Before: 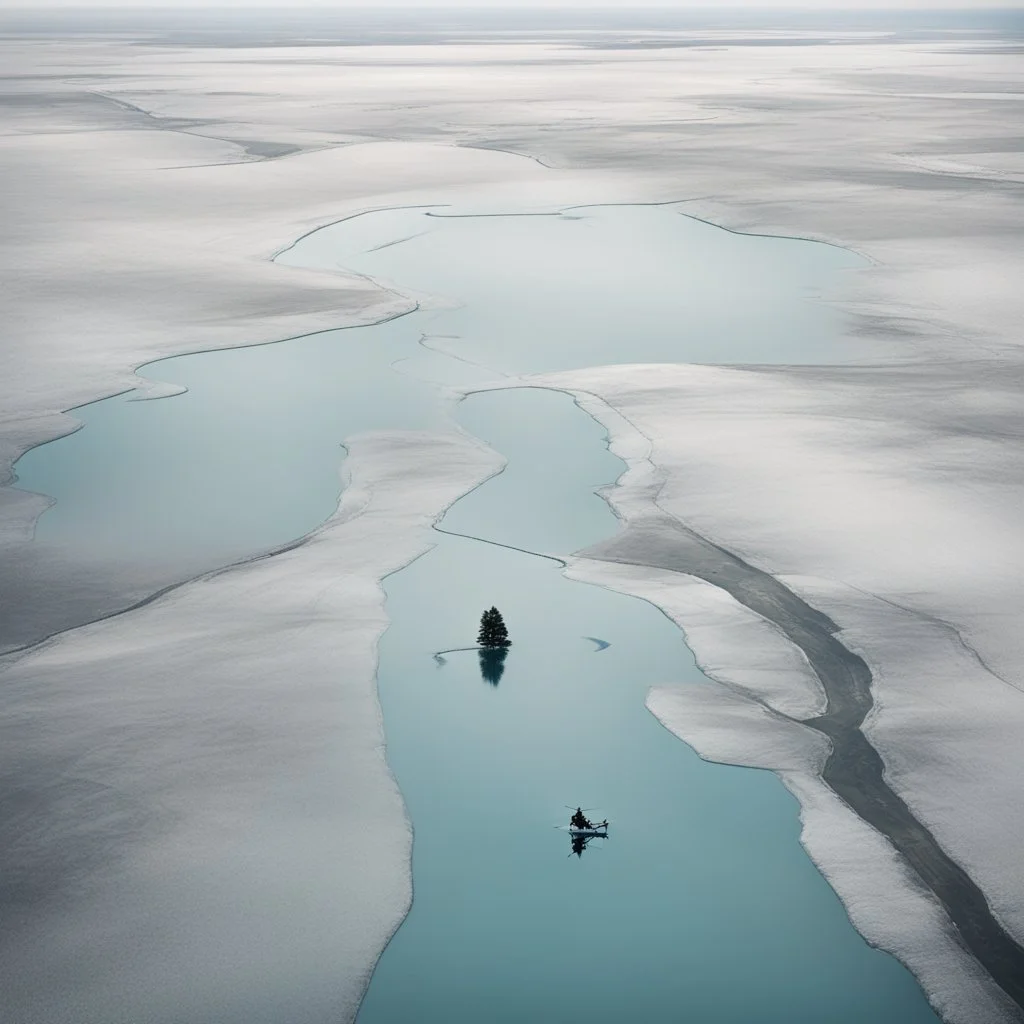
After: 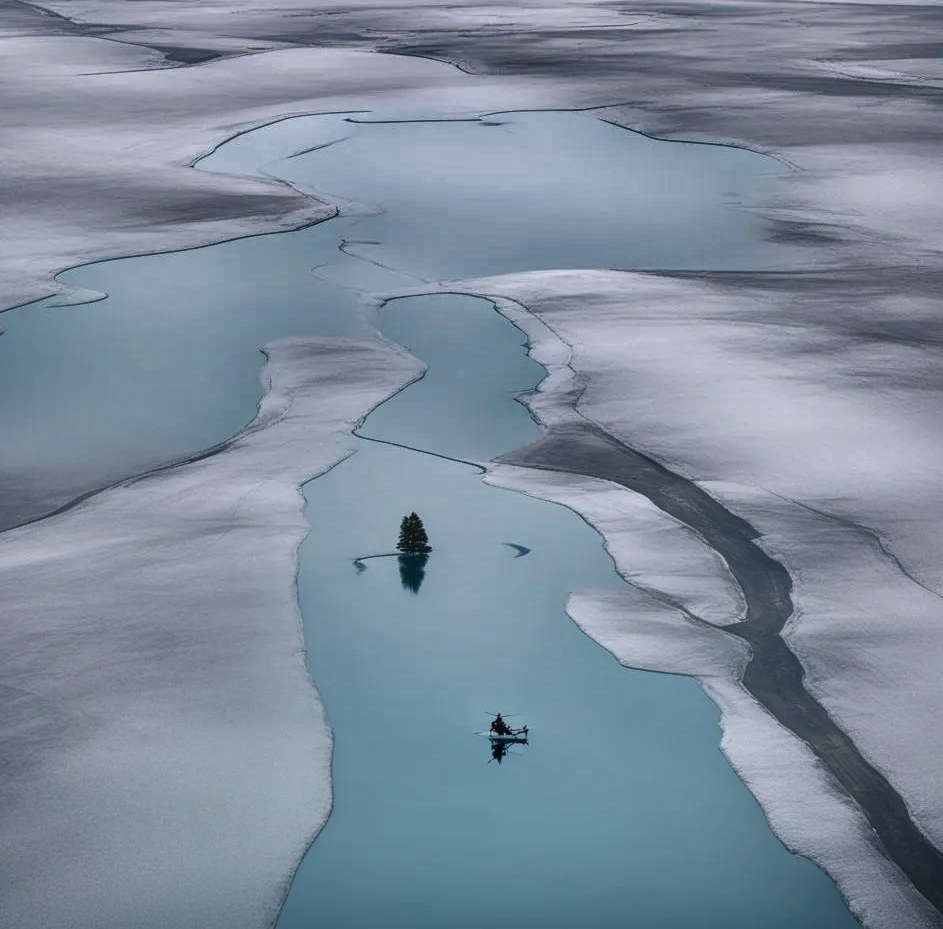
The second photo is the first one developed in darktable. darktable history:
crop and rotate: left 7.886%, top 9.261%
local contrast: highlights 4%, shadows 2%, detail 133%
shadows and highlights: shadows 24.31, highlights -77.59, highlights color adjustment 73.83%, soften with gaussian
color calibration: illuminant as shot in camera, x 0.358, y 0.373, temperature 4628.91 K, gamut compression 2.98
